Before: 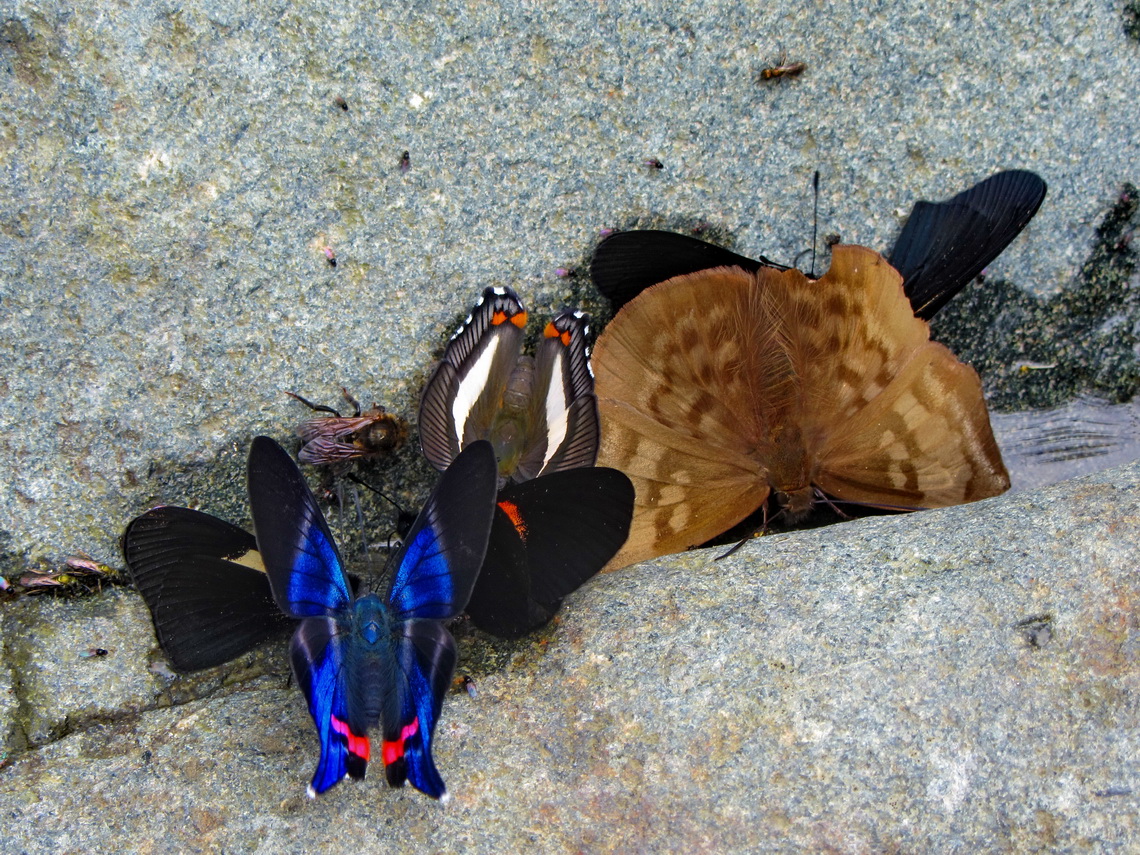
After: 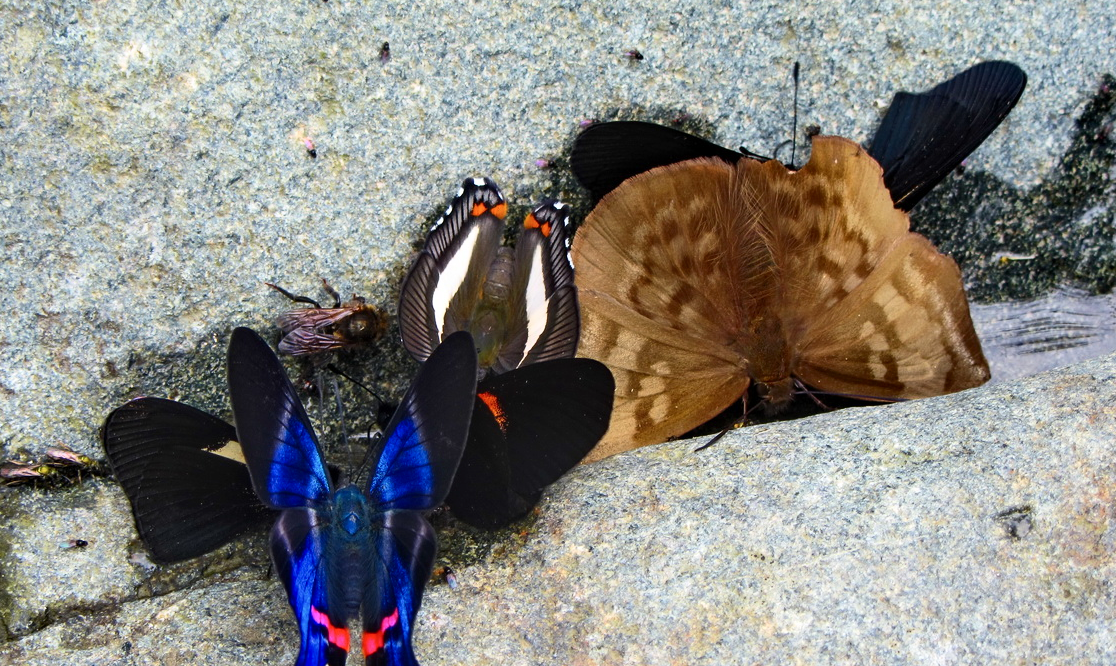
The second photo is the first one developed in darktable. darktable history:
crop and rotate: left 1.814%, top 12.818%, right 0.25%, bottom 9.225%
contrast brightness saturation: contrast 0.24, brightness 0.09
